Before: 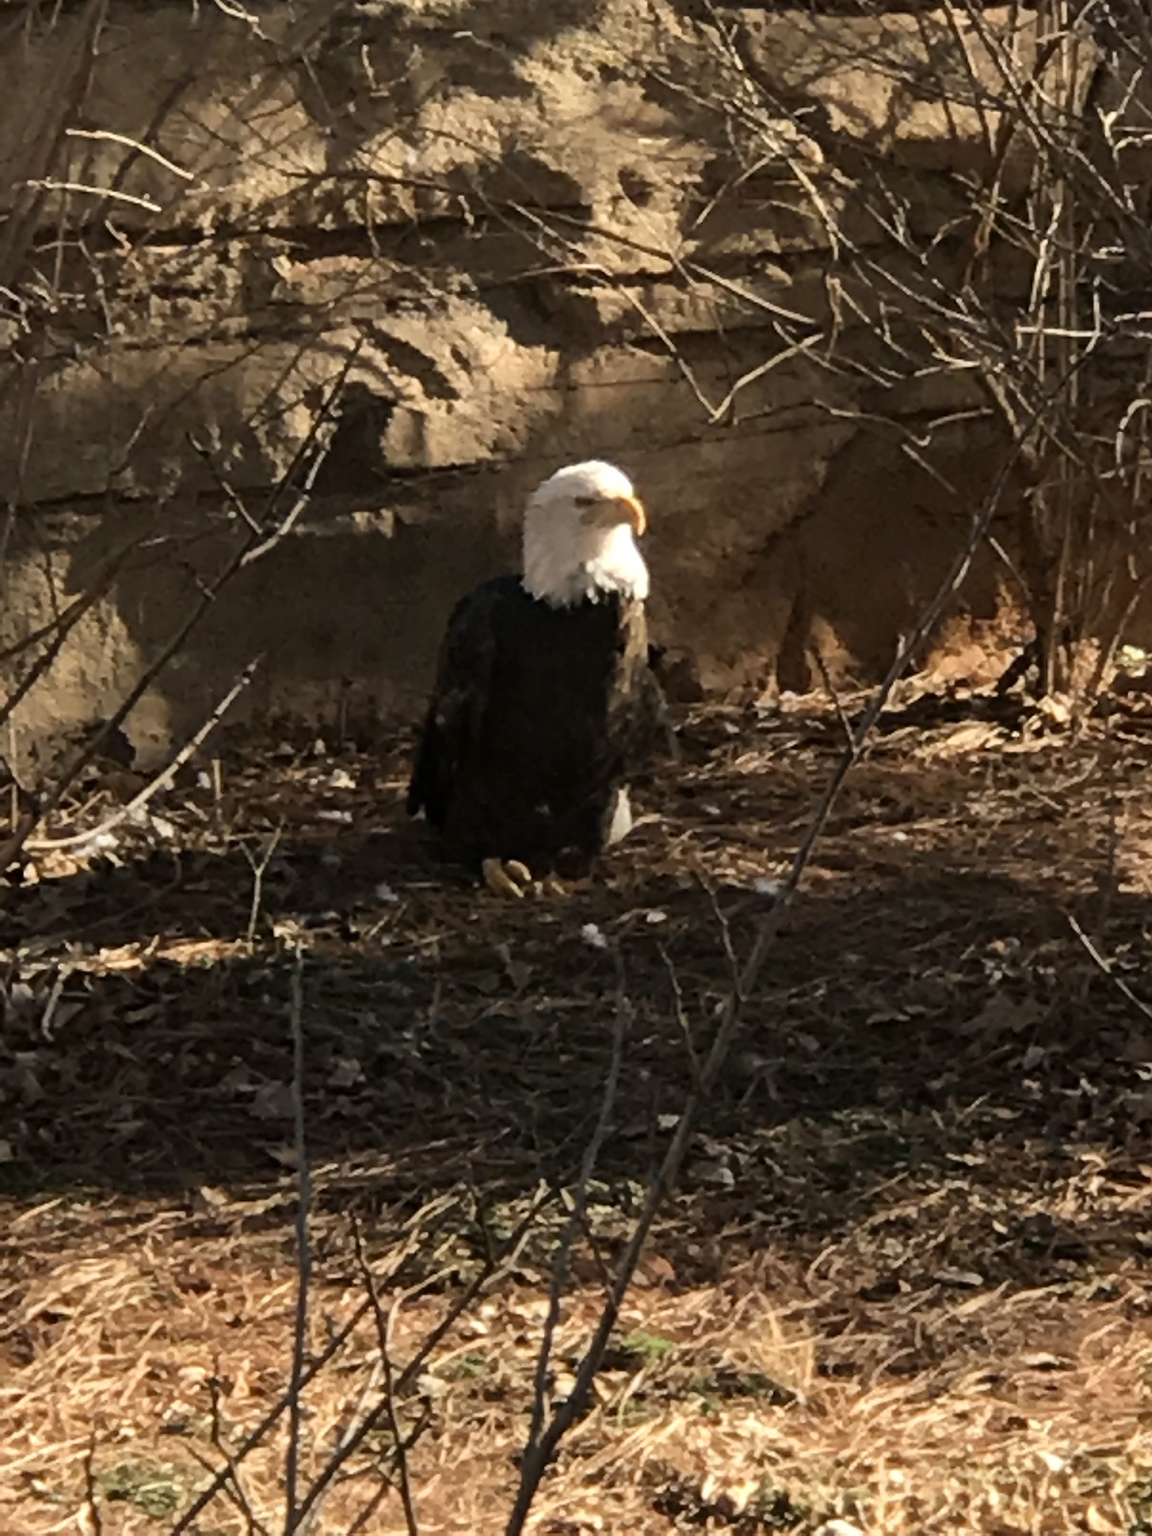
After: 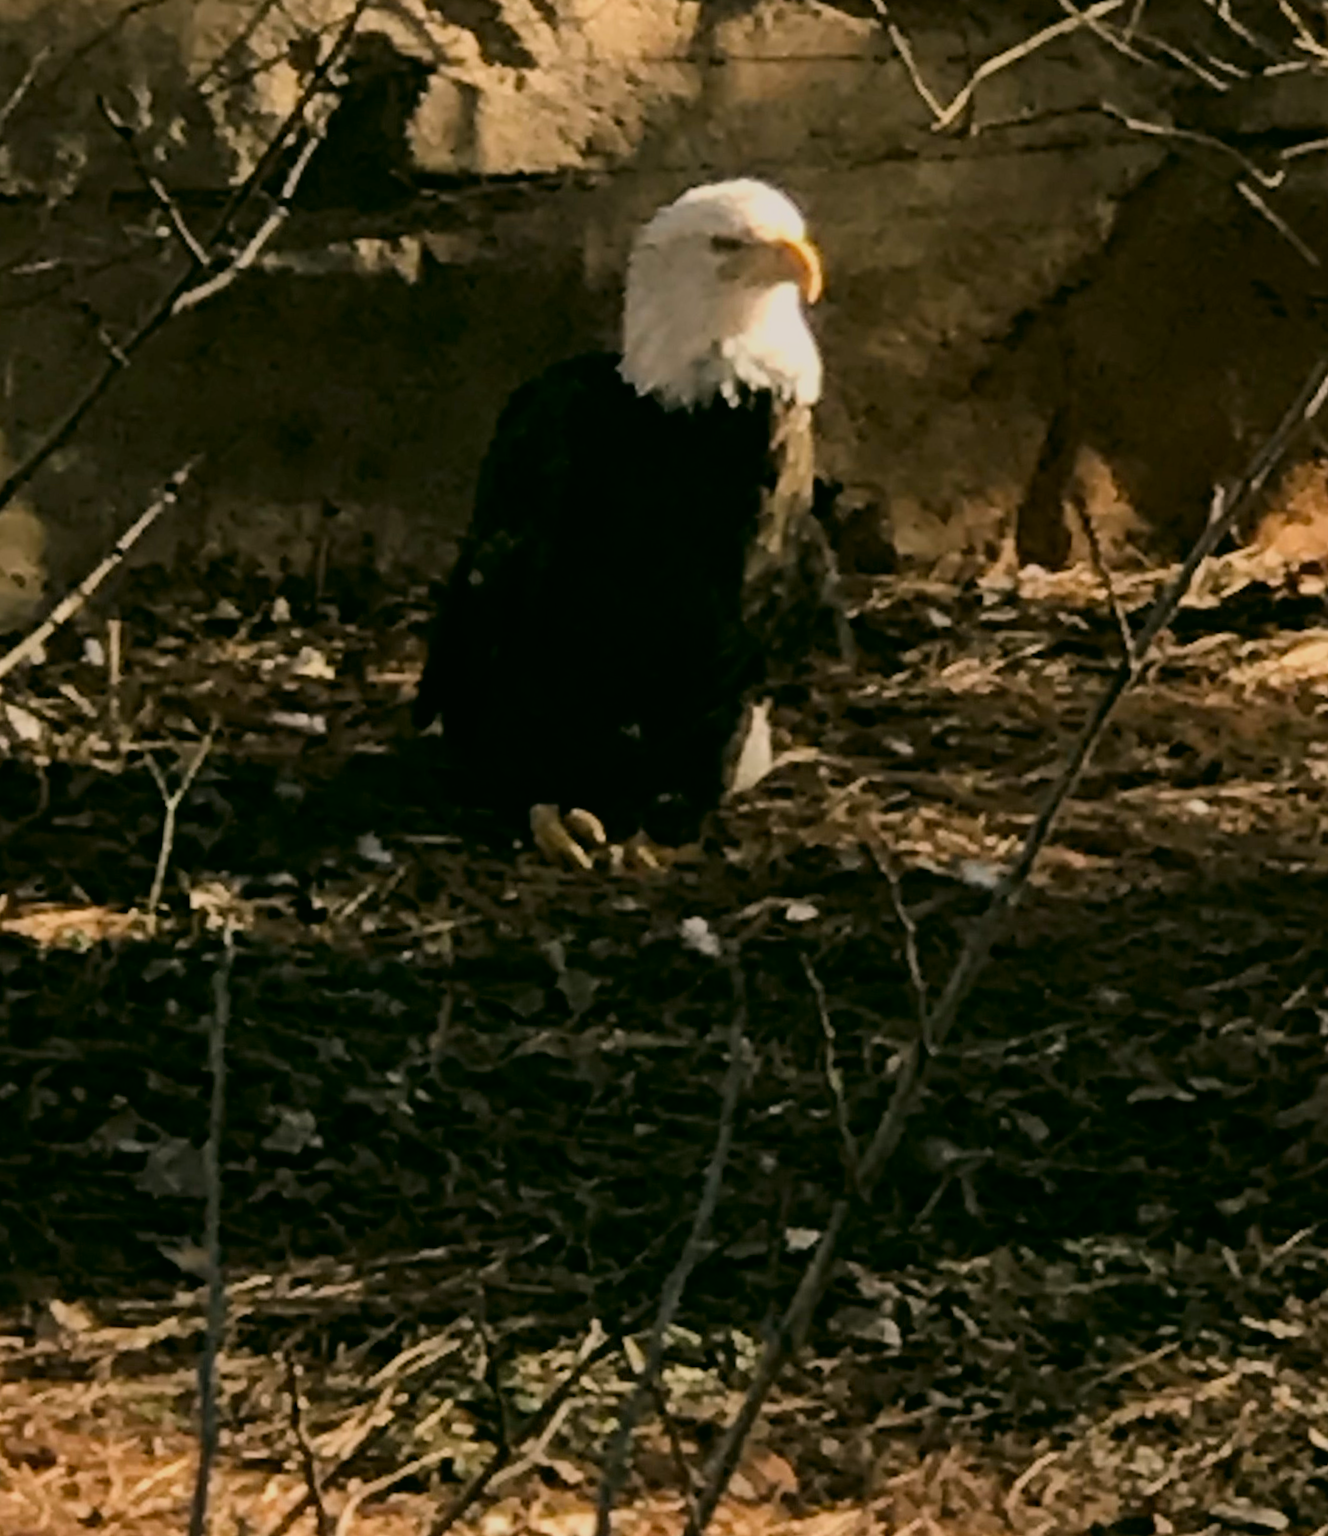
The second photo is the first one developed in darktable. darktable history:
crop and rotate: angle -3.37°, left 9.79%, top 20.73%, right 12.42%, bottom 11.82%
filmic rgb: black relative exposure -7.82 EV, white relative exposure 4.29 EV, hardness 3.86, color science v6 (2022)
color correction: highlights a* 4.02, highlights b* 4.98, shadows a* -7.55, shadows b* 4.98
